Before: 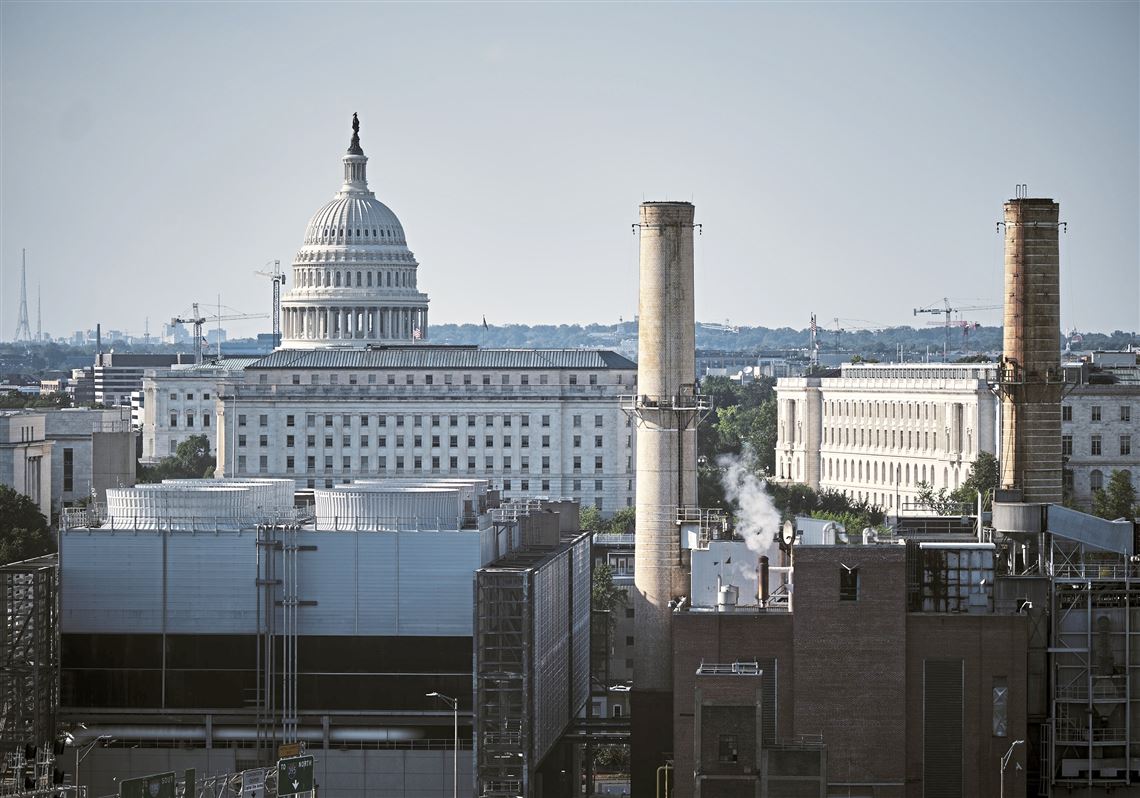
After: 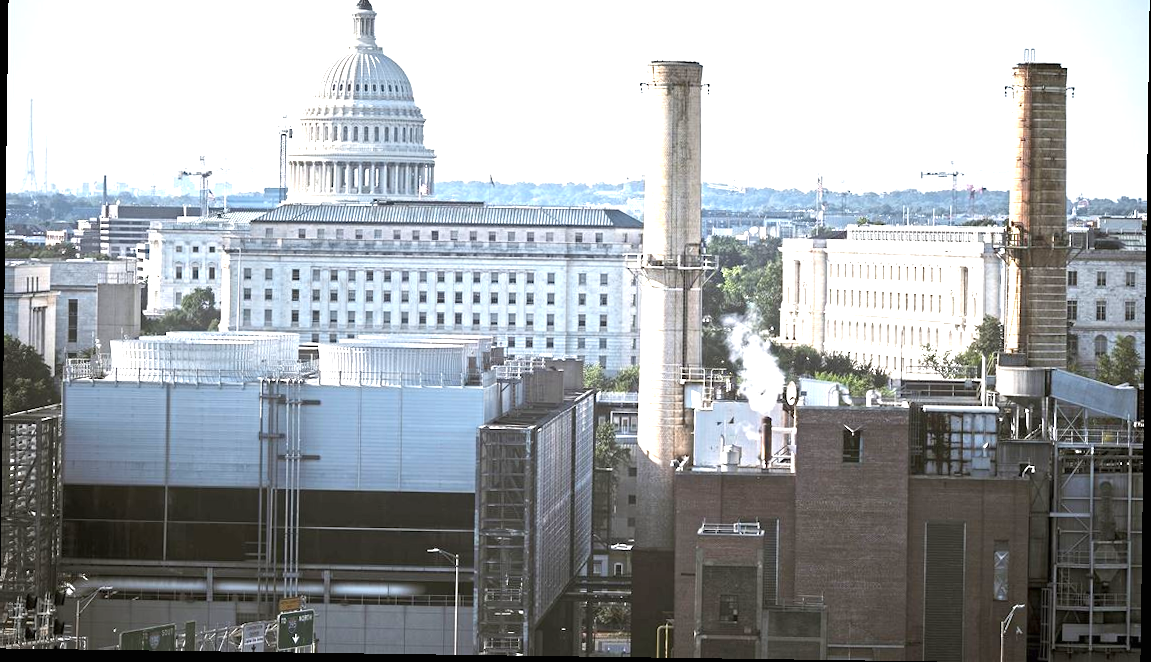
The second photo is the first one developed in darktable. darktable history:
exposure: black level correction 0, exposure 1.2 EV, compensate highlight preservation false
crop and rotate: top 18.507%
rotate and perspective: rotation 0.8°, automatic cropping off
